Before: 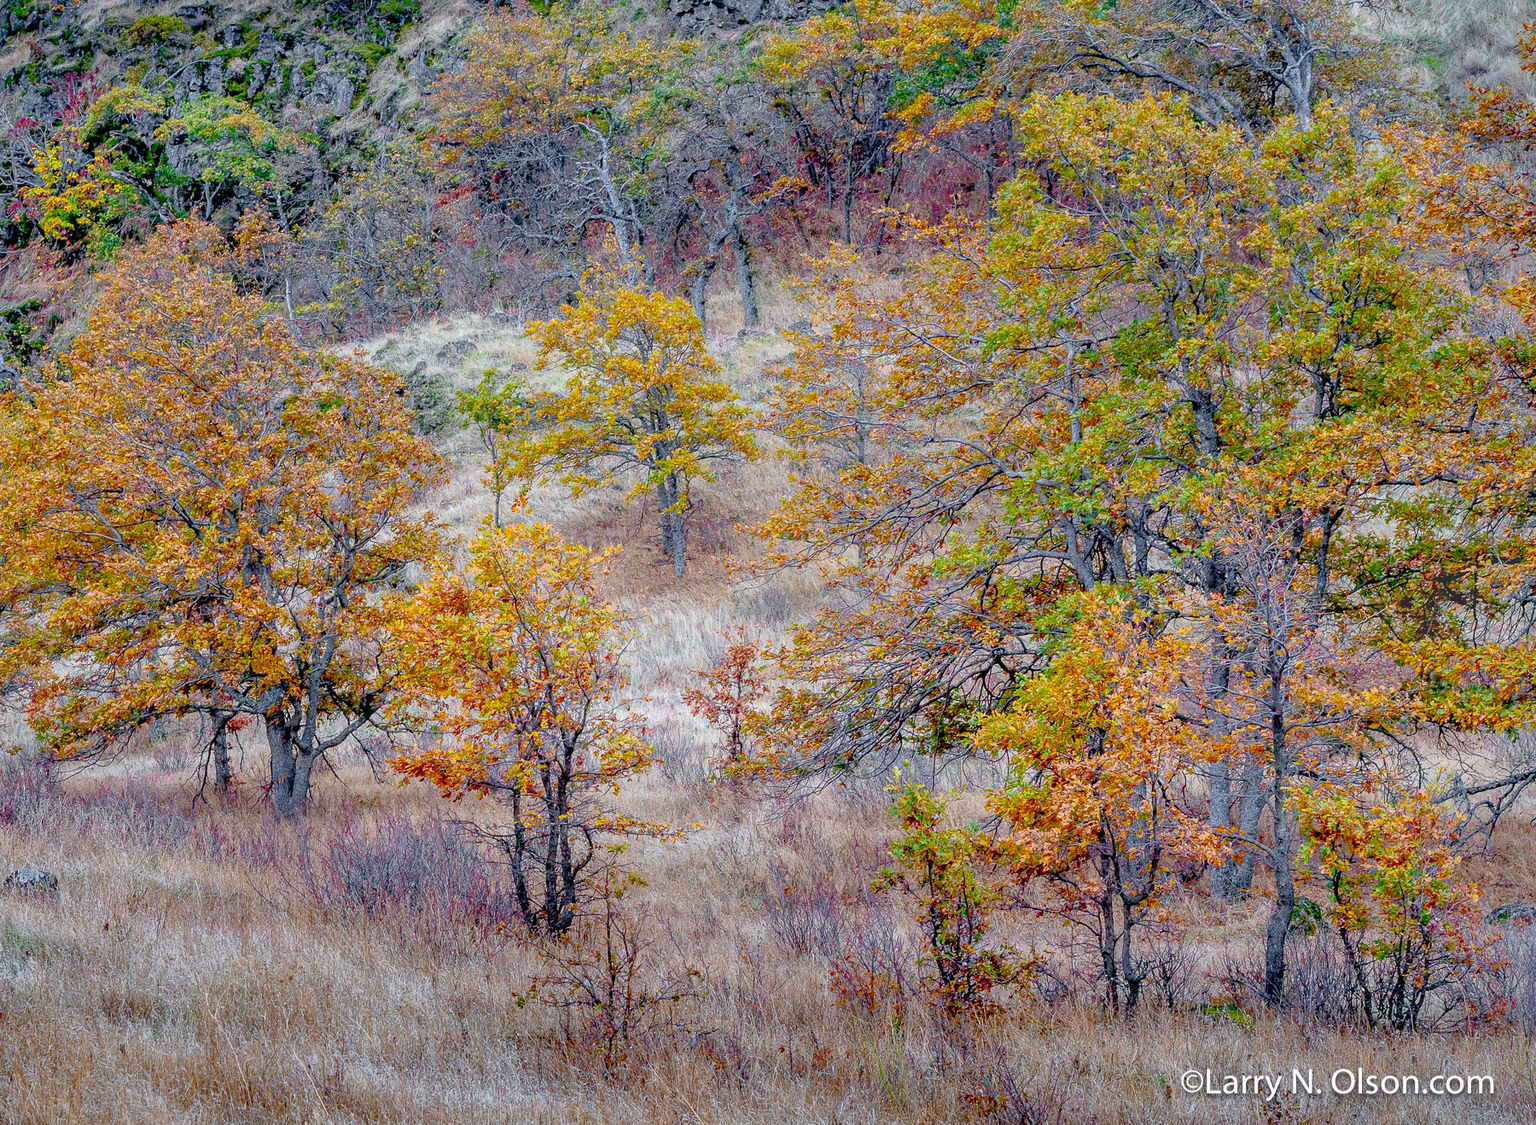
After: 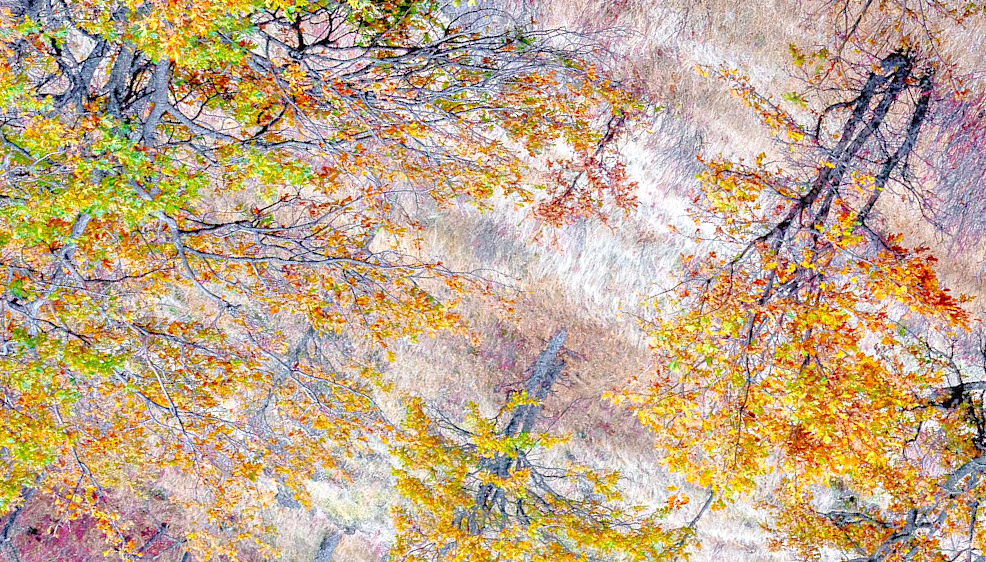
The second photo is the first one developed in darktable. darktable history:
tone equalizer: -8 EV 2 EV, -7 EV 1.97 EV, -6 EV 1.97 EV, -5 EV 1.98 EV, -4 EV 1.97 EV, -3 EV 1.48 EV, -2 EV 0.979 EV, -1 EV 0.501 EV, luminance estimator HSV value / RGB max
crop and rotate: angle 147.63°, left 9.094%, top 15.597%, right 4.547%, bottom 17.159%
